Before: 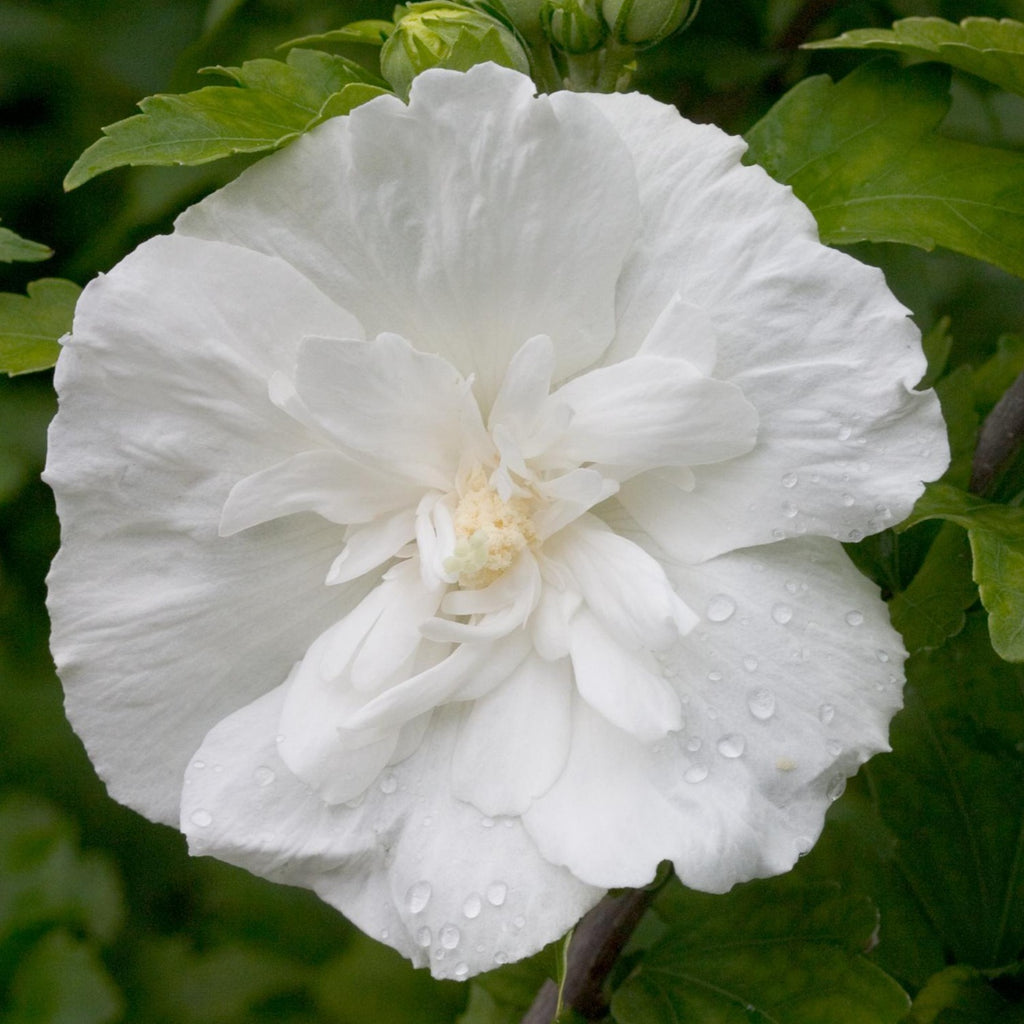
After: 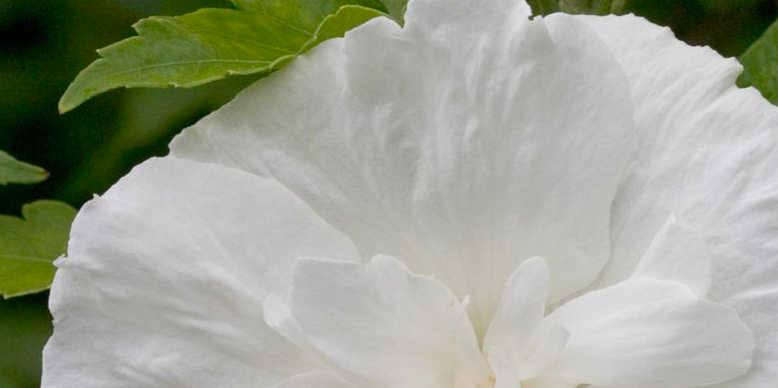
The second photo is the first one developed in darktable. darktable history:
color correction: highlights b* 0.036, saturation 1.11
crop: left 0.528%, top 7.636%, right 23.488%, bottom 54.448%
